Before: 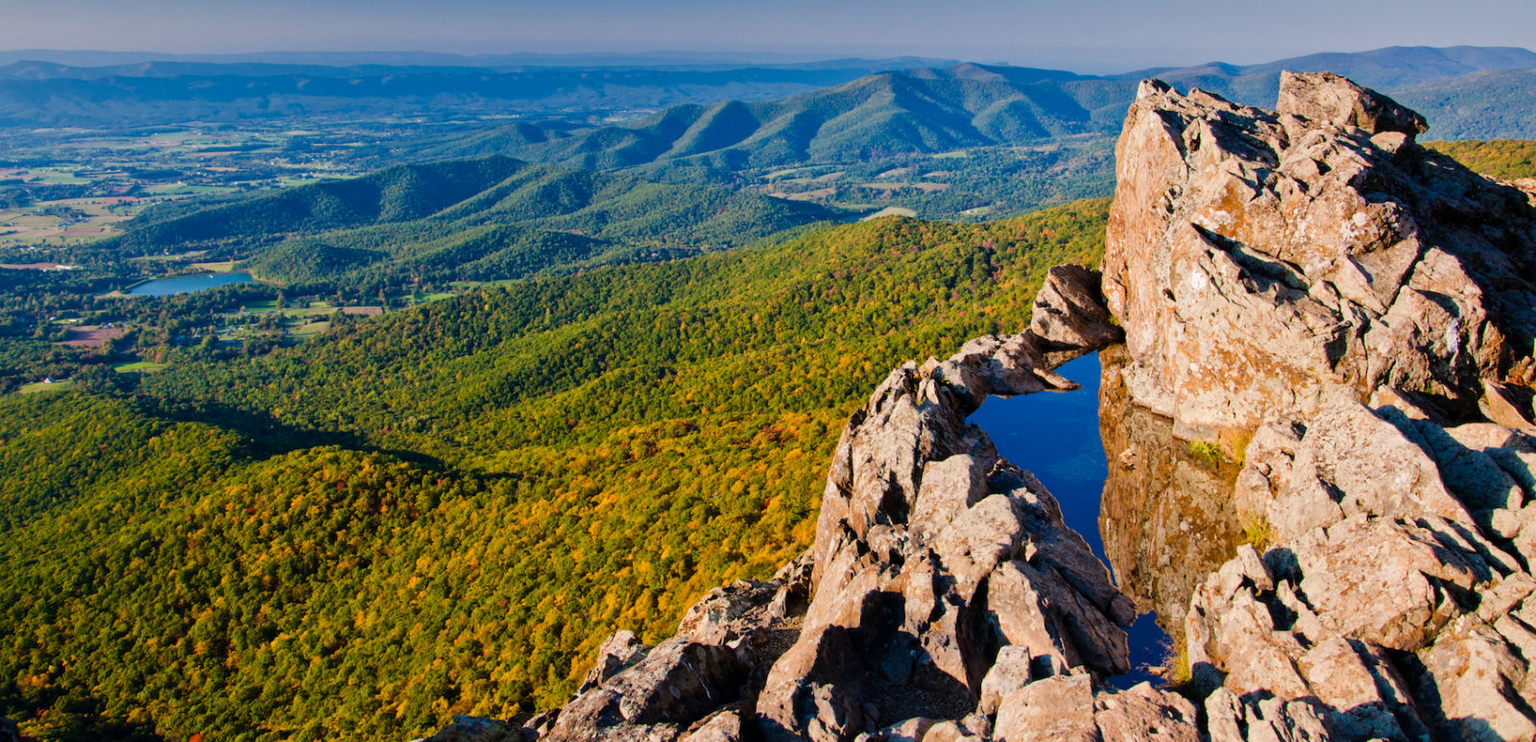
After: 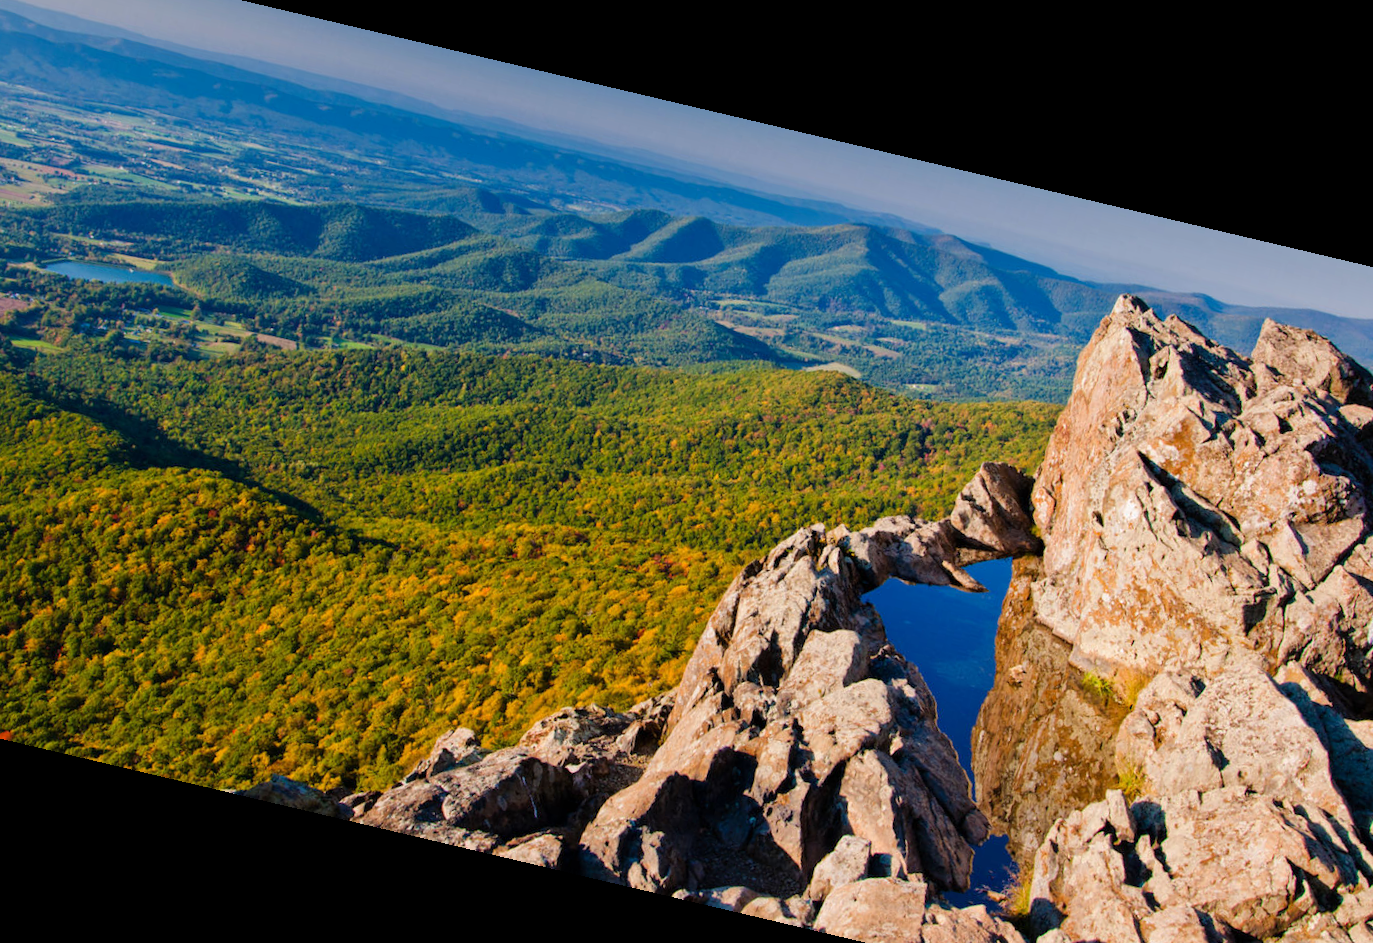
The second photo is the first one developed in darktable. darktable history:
rotate and perspective: rotation 13.27°, automatic cropping off
tone equalizer: on, module defaults
crop: left 11.225%, top 5.381%, right 9.565%, bottom 10.314%
color correction: highlights a* -0.182, highlights b* -0.124
